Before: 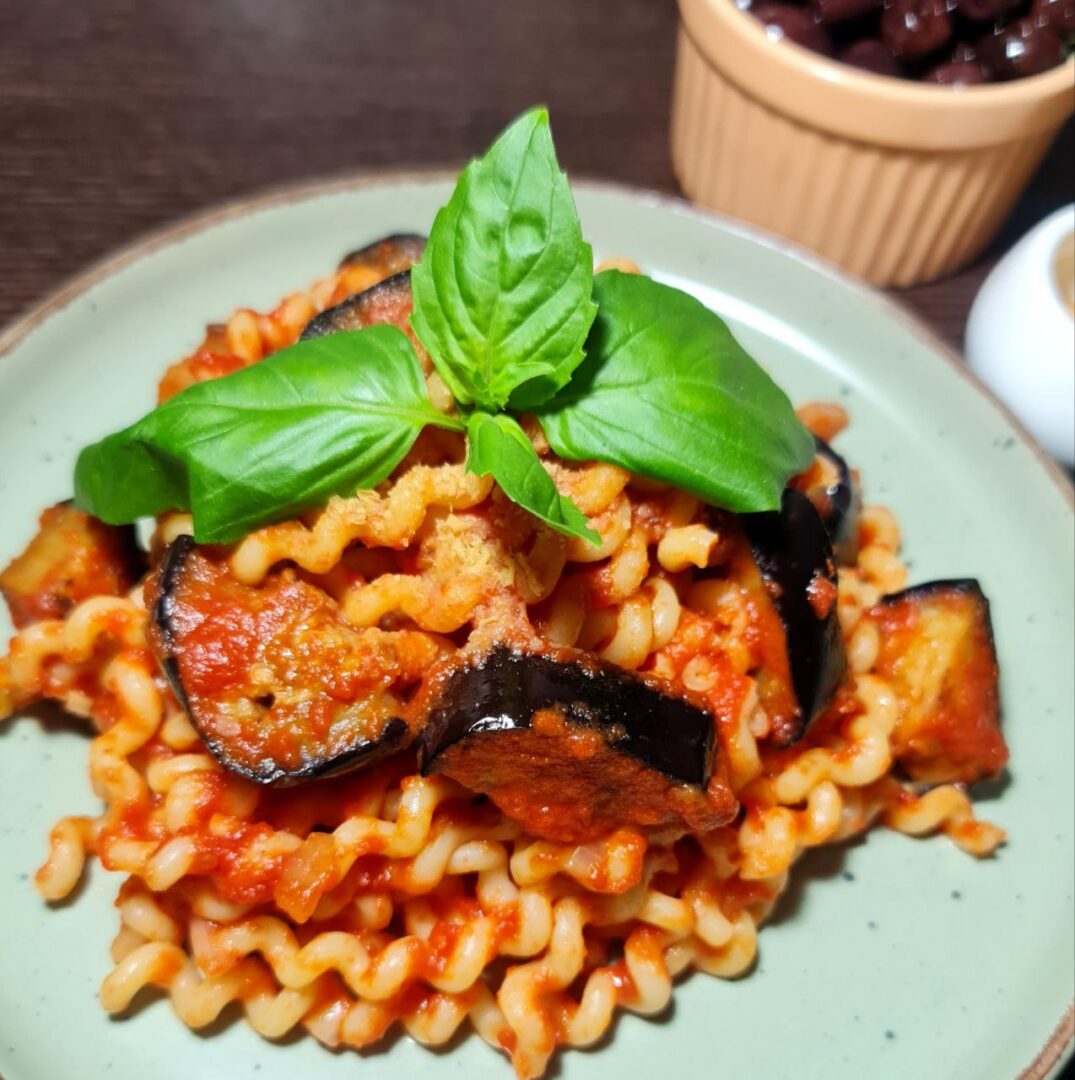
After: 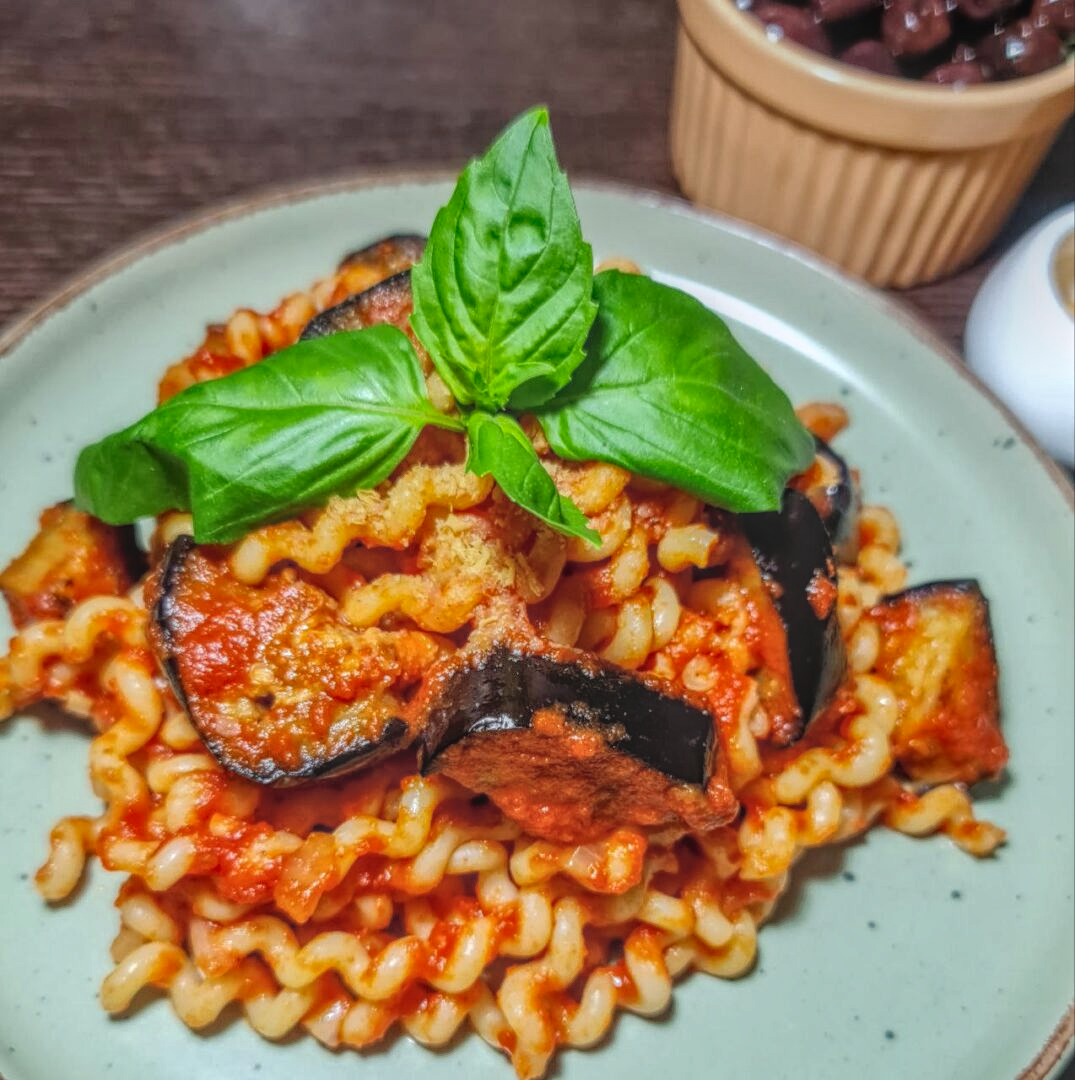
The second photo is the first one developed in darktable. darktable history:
white balance: red 0.98, blue 1.034
local contrast: highlights 20%, shadows 30%, detail 200%, midtone range 0.2
